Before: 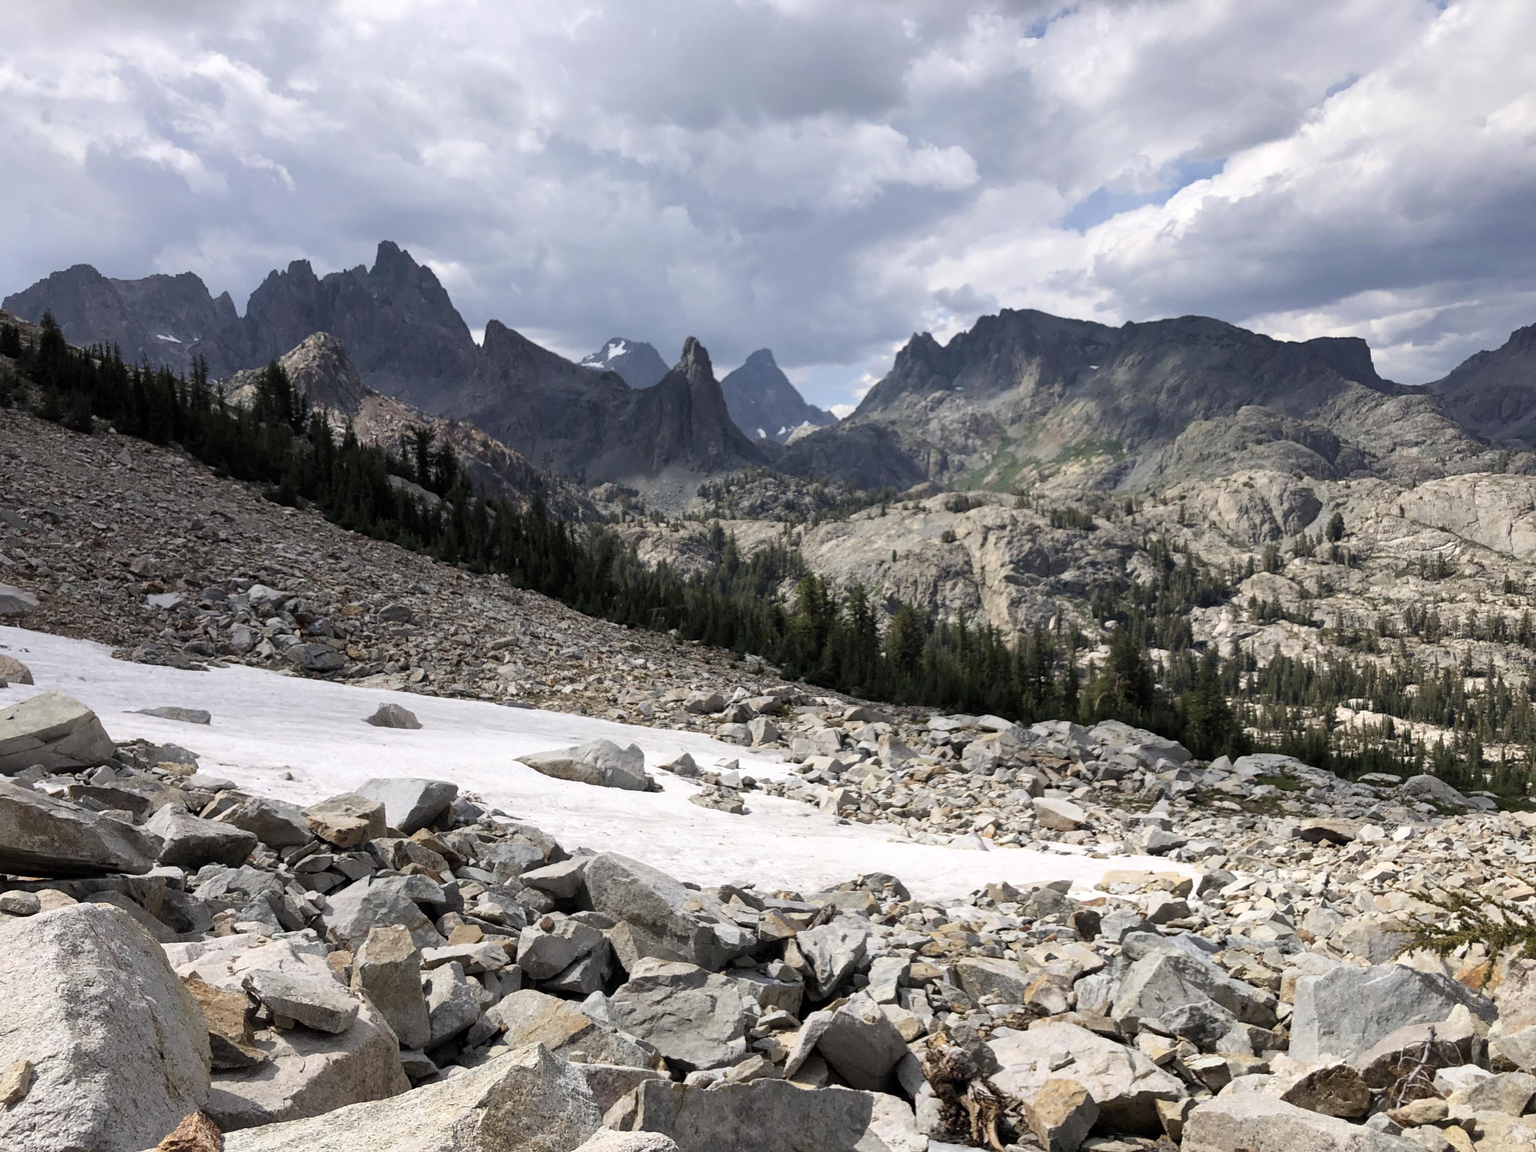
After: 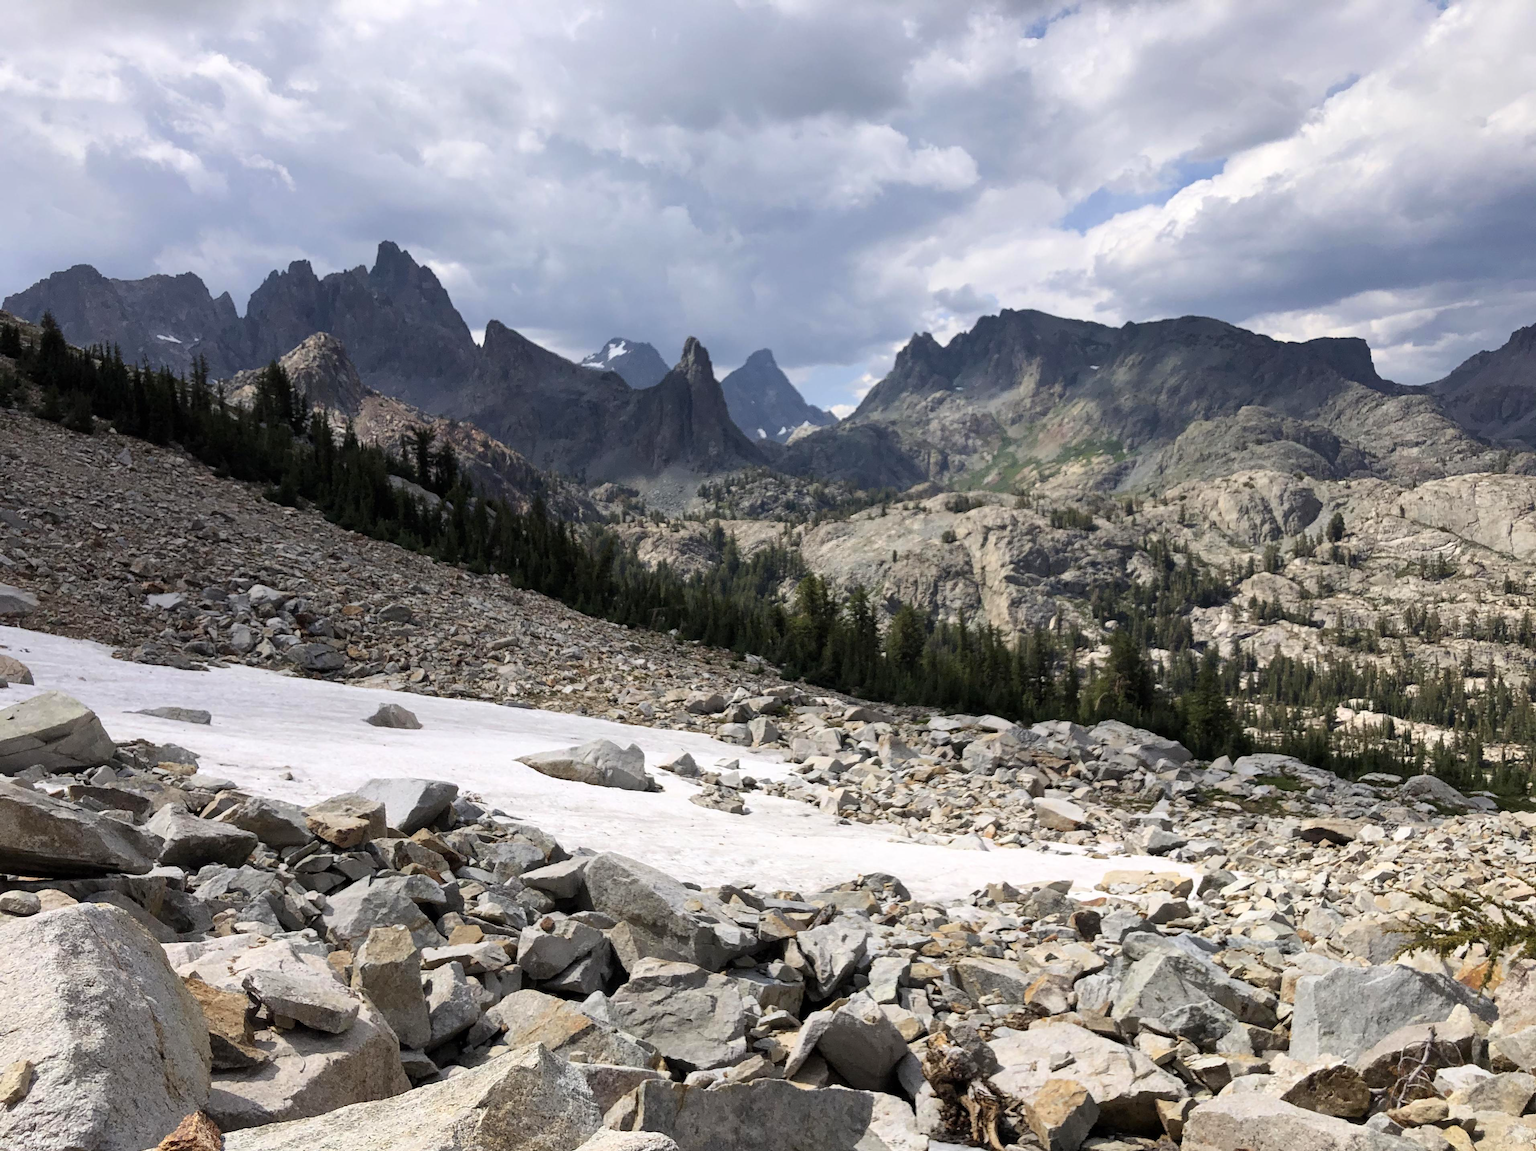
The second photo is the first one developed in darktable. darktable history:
contrast brightness saturation: contrast 0.04, saturation 0.16
